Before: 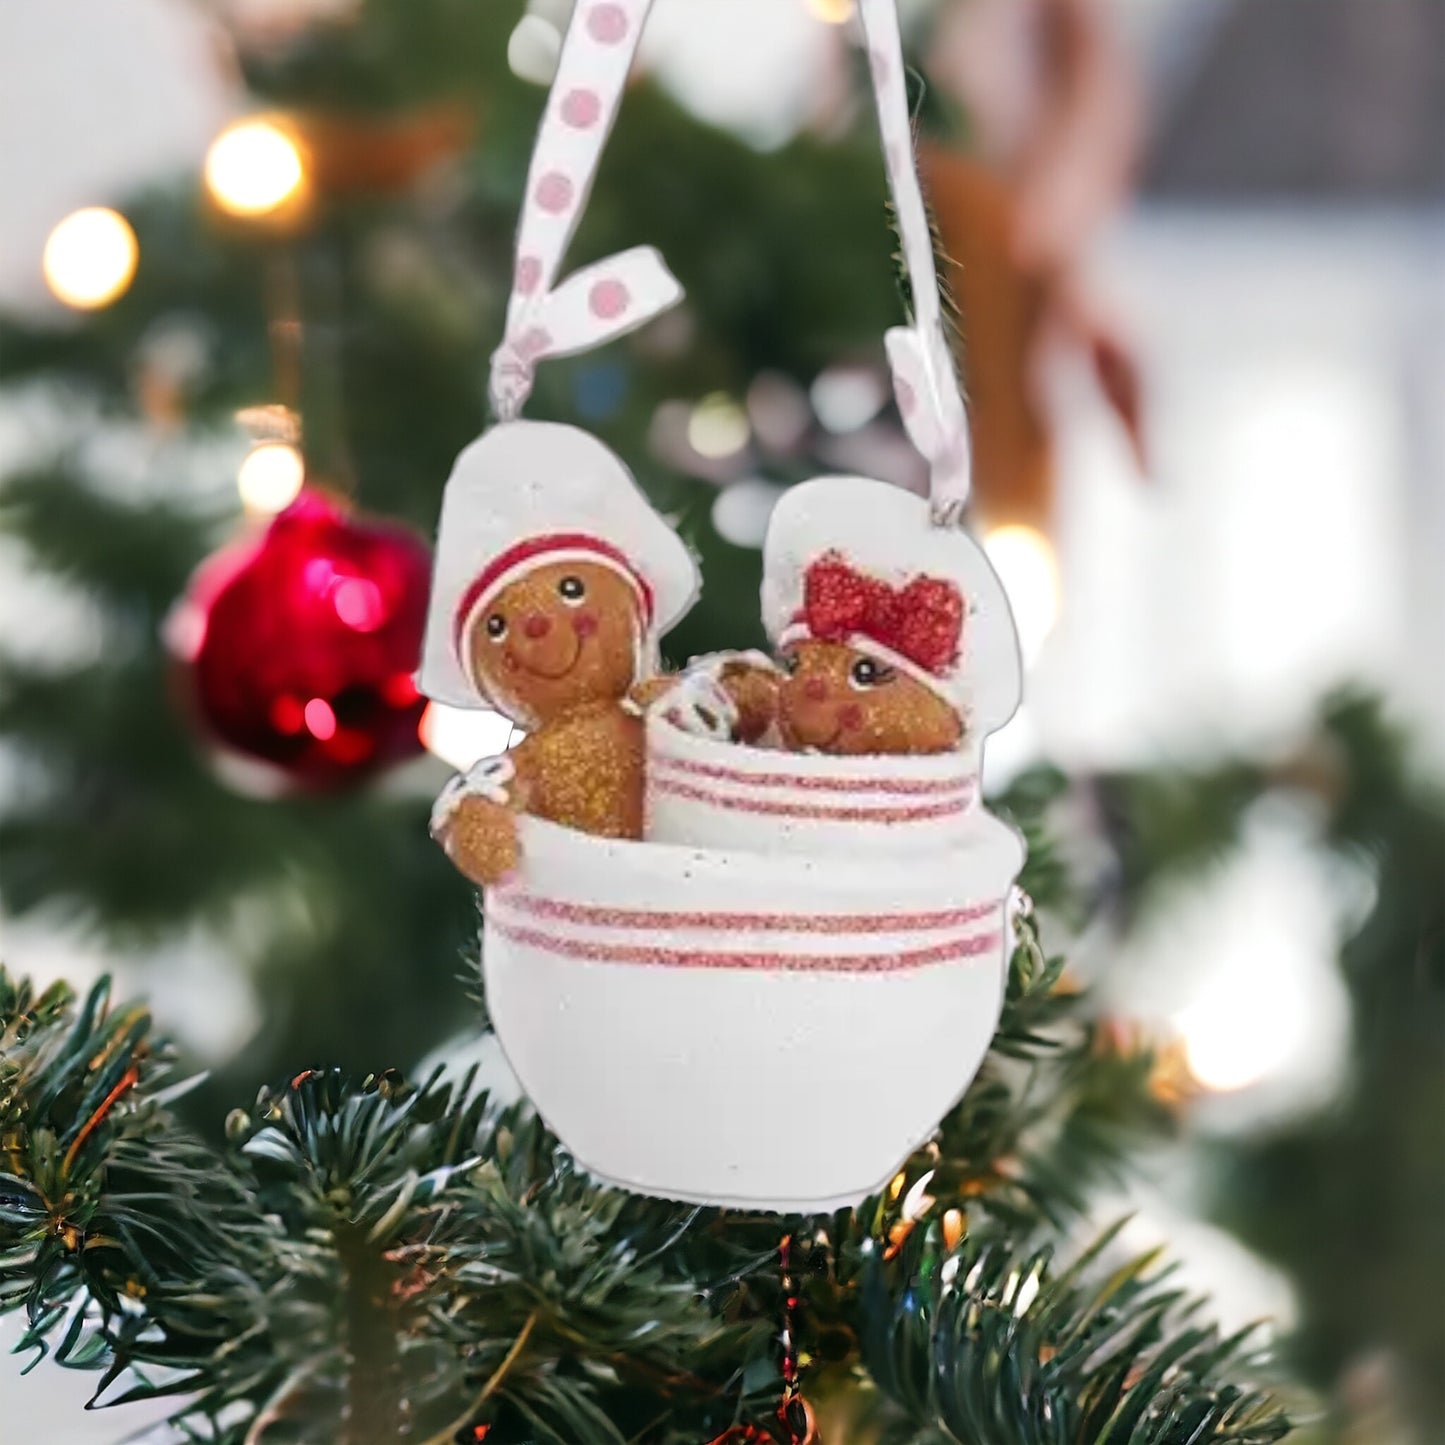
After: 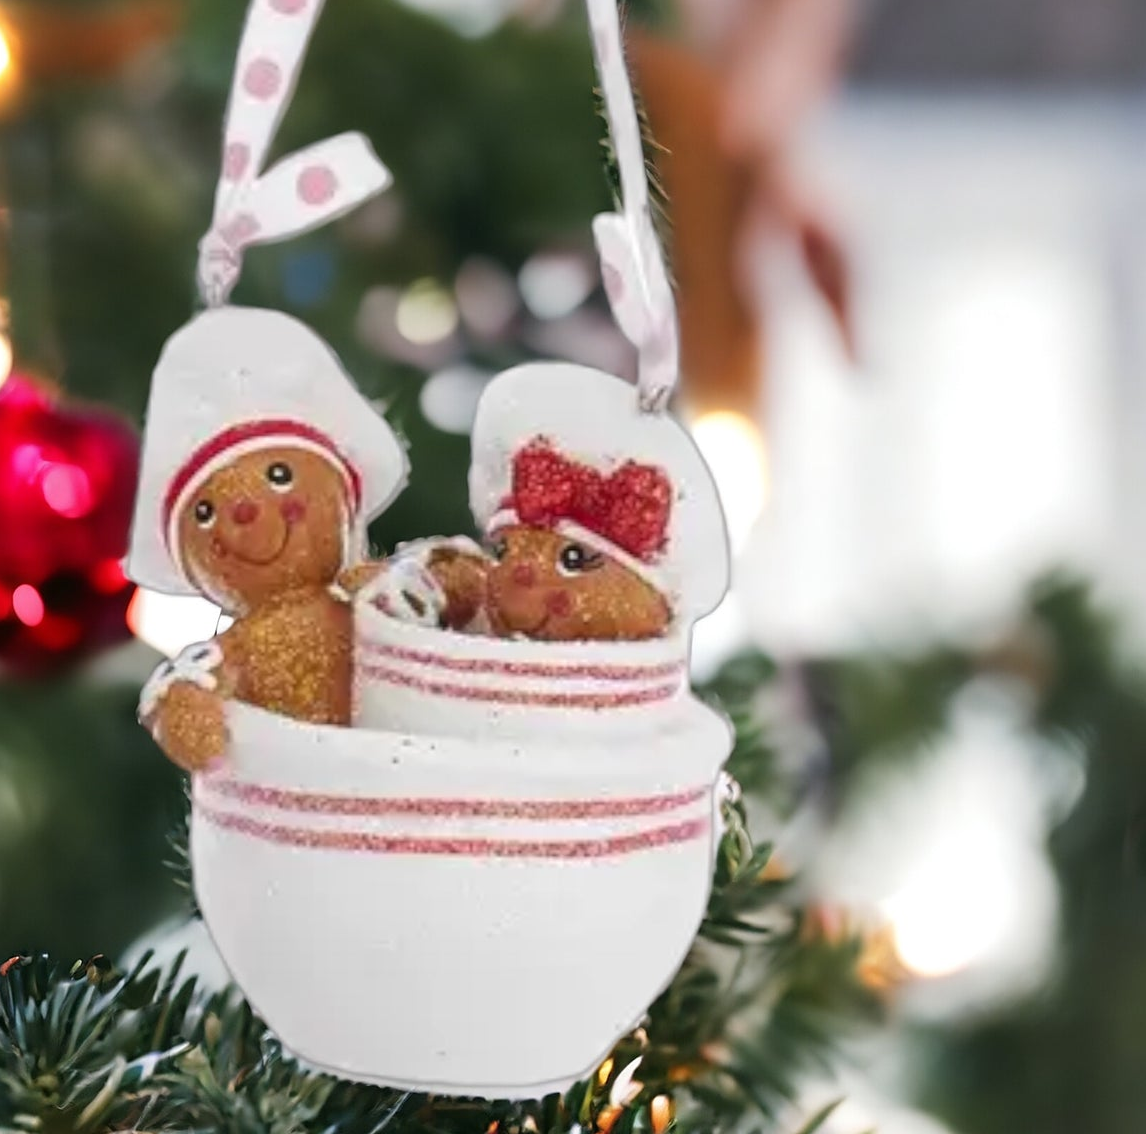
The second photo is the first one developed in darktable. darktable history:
crop and rotate: left 20.254%, top 7.926%, right 0.414%, bottom 13.561%
